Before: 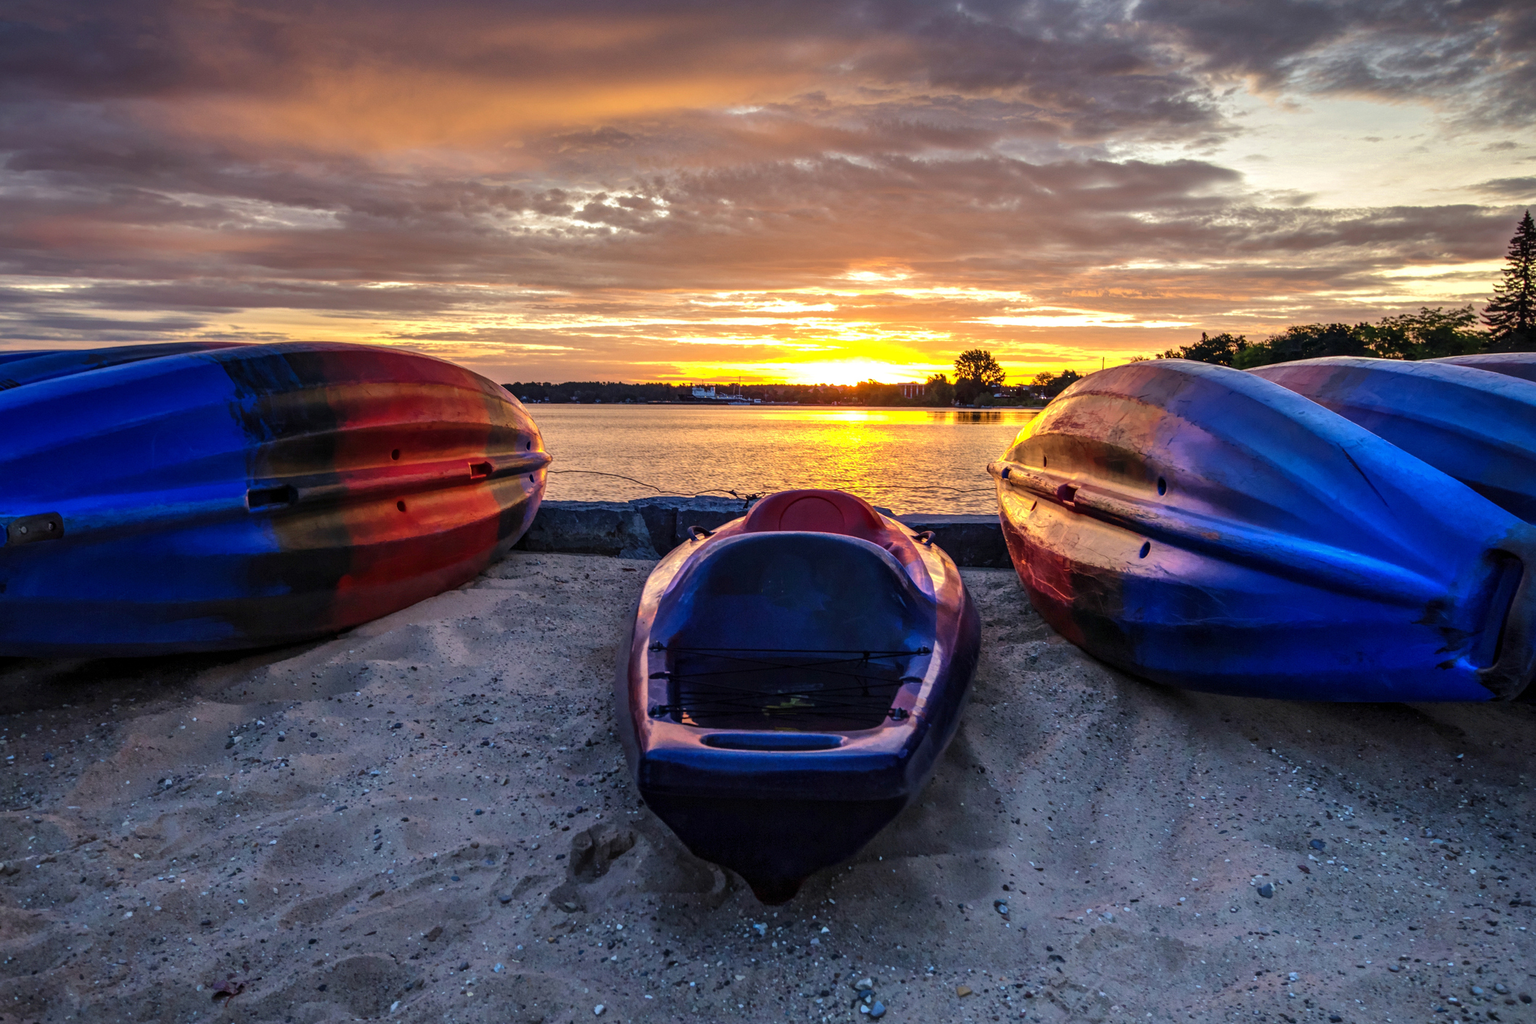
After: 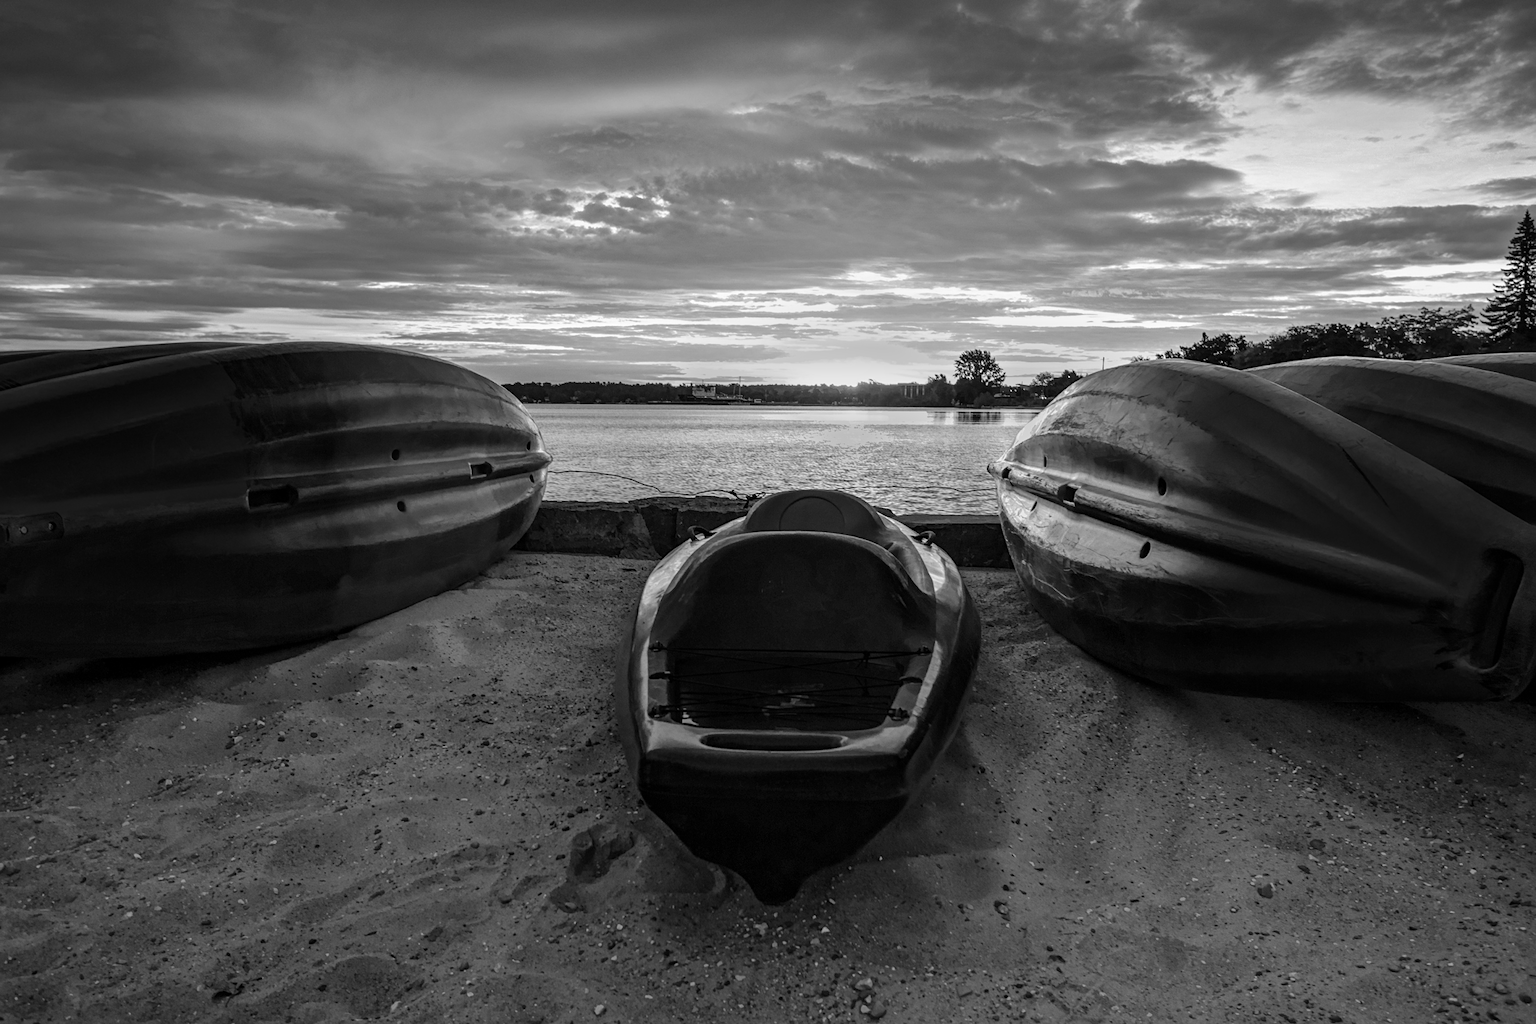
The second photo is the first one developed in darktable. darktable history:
sharpen: amount 0.2
monochrome: a 26.22, b 42.67, size 0.8
color balance rgb: linear chroma grading › global chroma 15%, perceptual saturation grading › global saturation 30%
